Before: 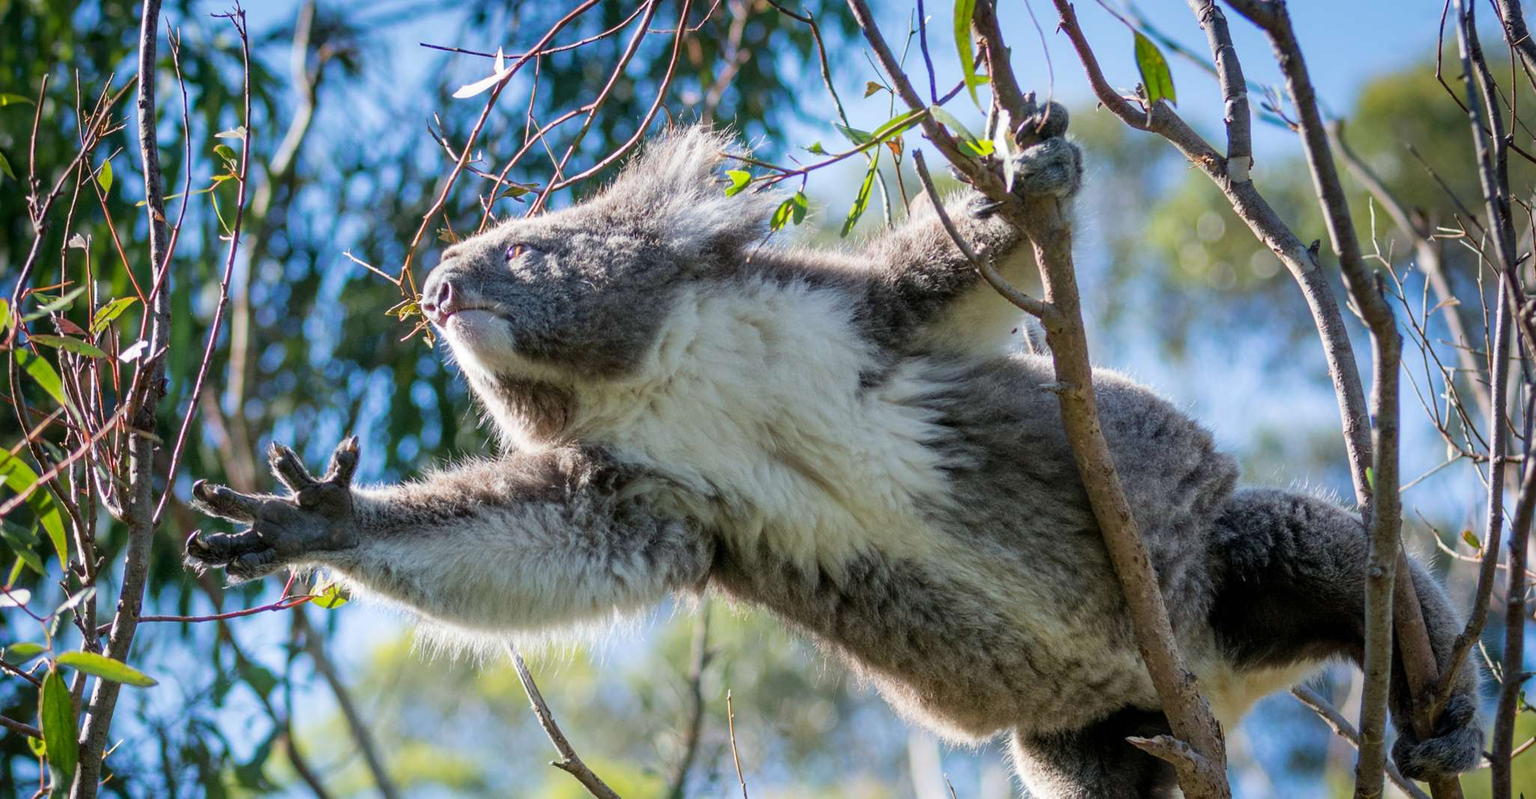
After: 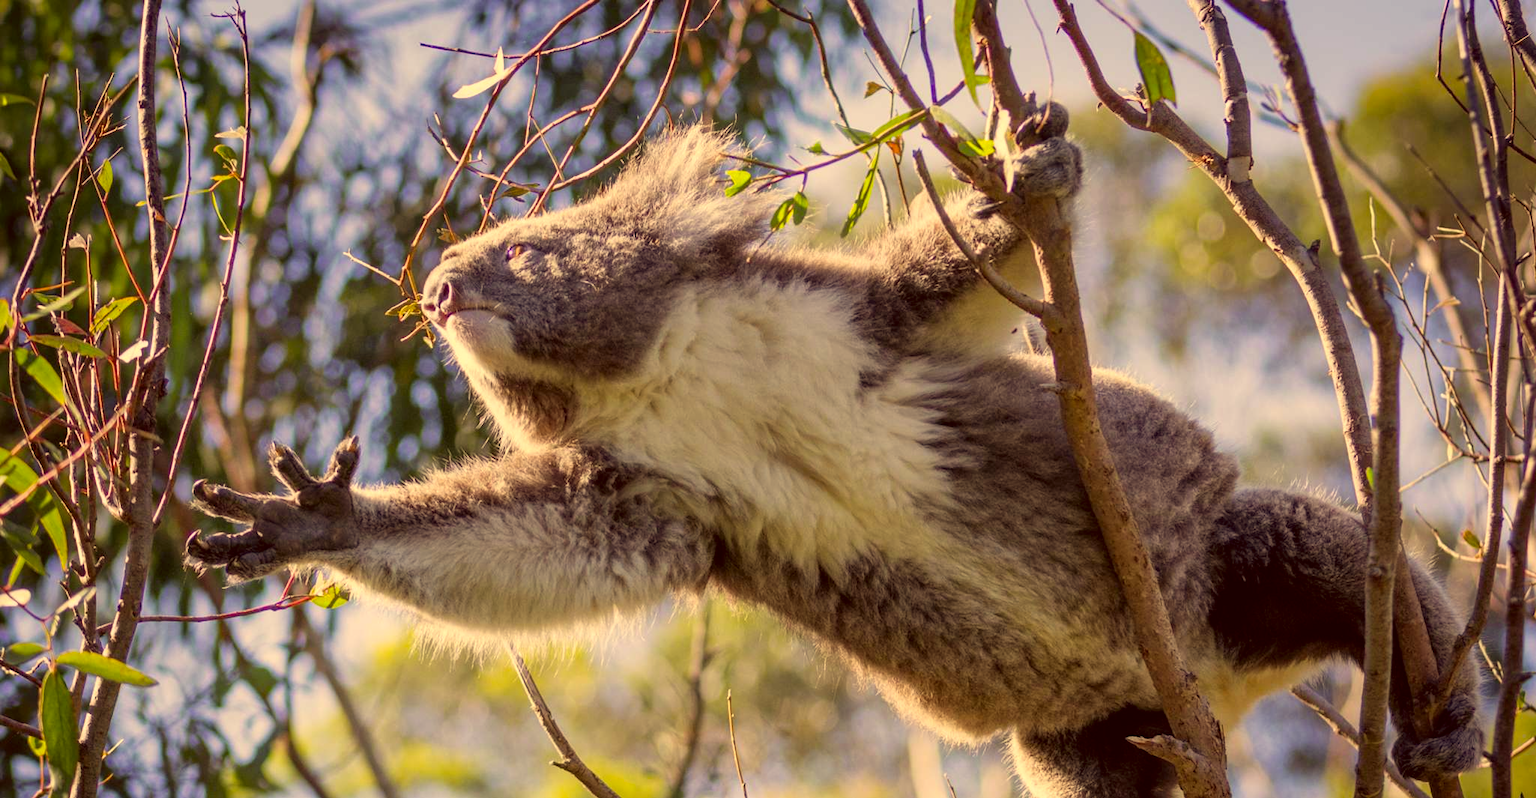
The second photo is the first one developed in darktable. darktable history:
color correction: highlights a* 9.96, highlights b* 39.01, shadows a* 13.89, shadows b* 3.61
